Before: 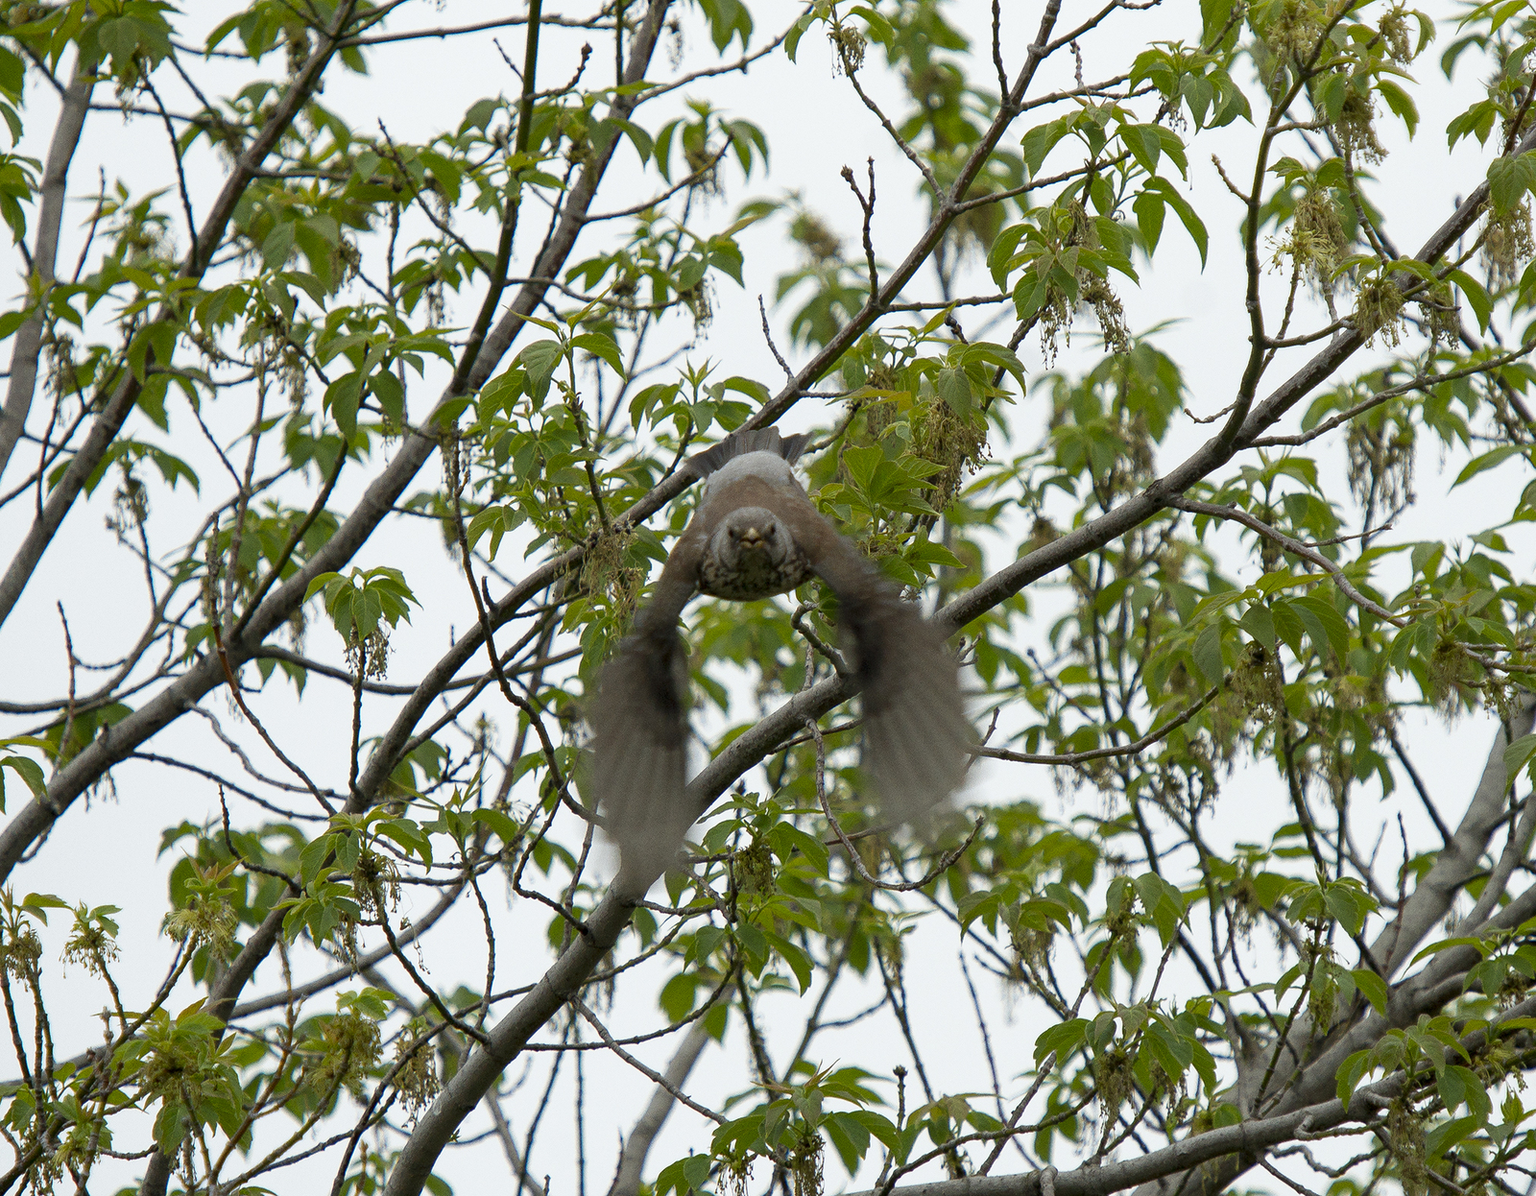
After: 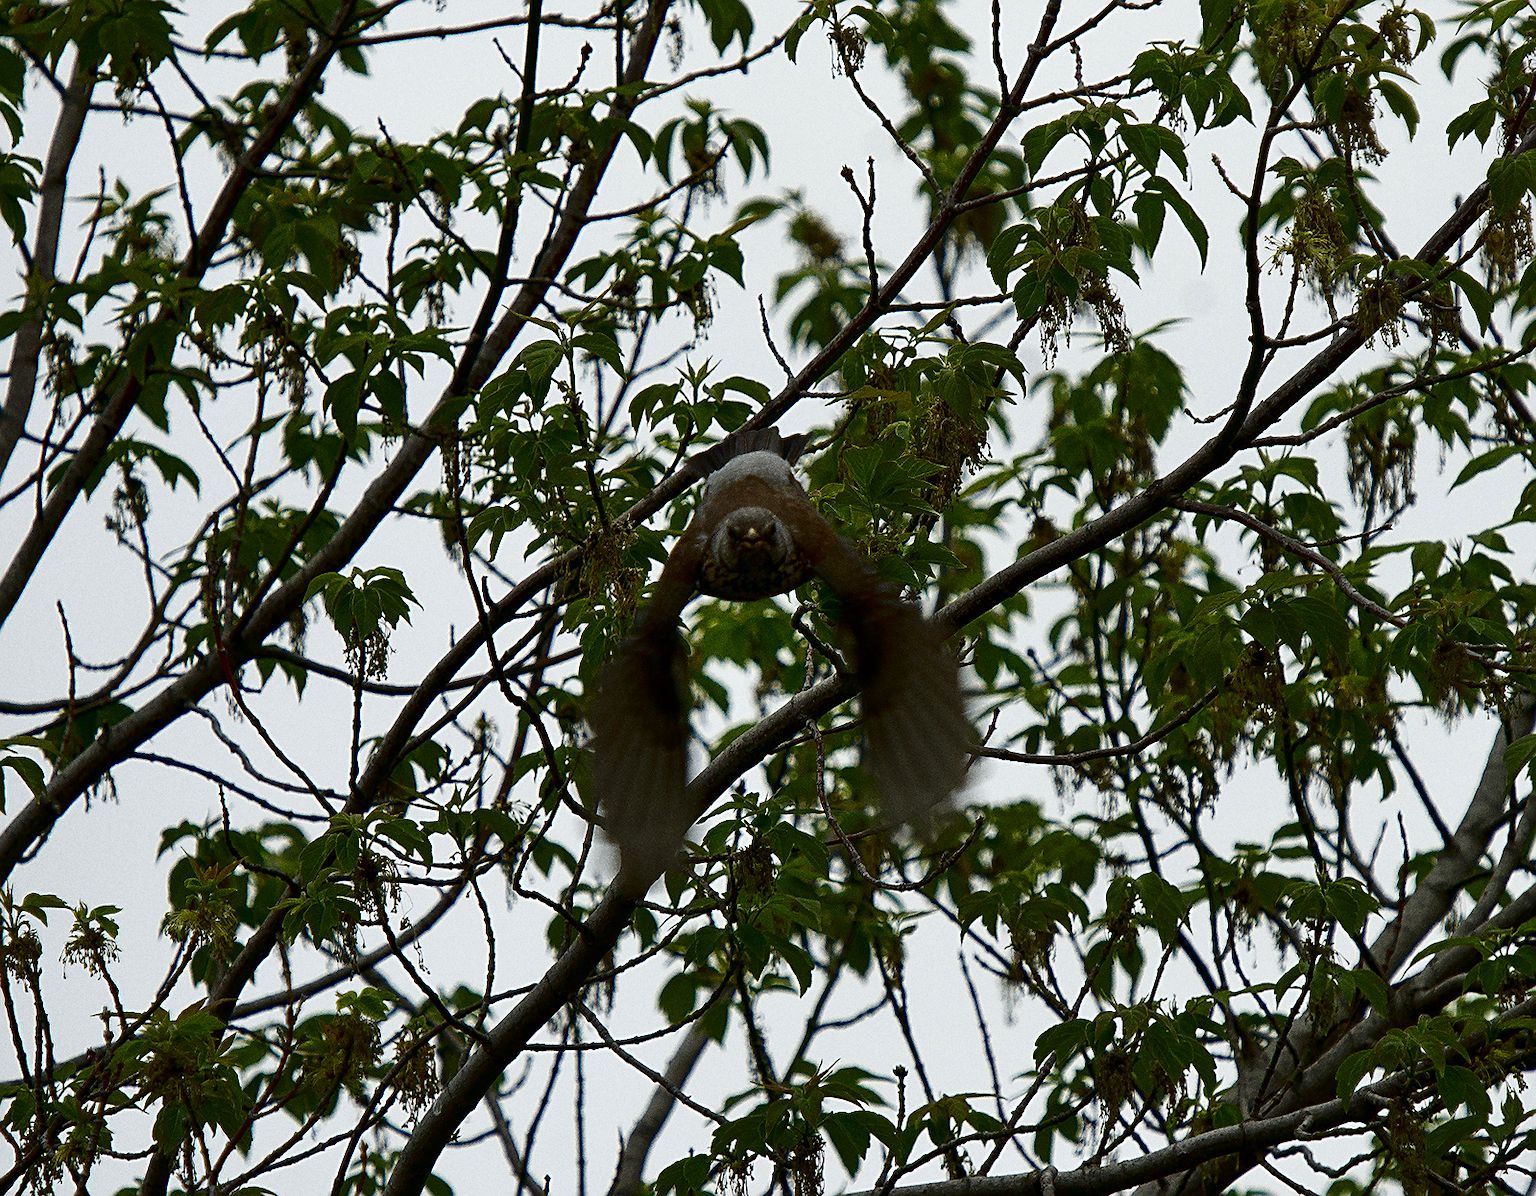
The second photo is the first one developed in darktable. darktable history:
shadows and highlights: low approximation 0.01, soften with gaussian
grain: coarseness 7.08 ISO, strength 21.67%, mid-tones bias 59.58%
sharpen: on, module defaults
contrast brightness saturation: contrast 0.09, brightness -0.59, saturation 0.17
